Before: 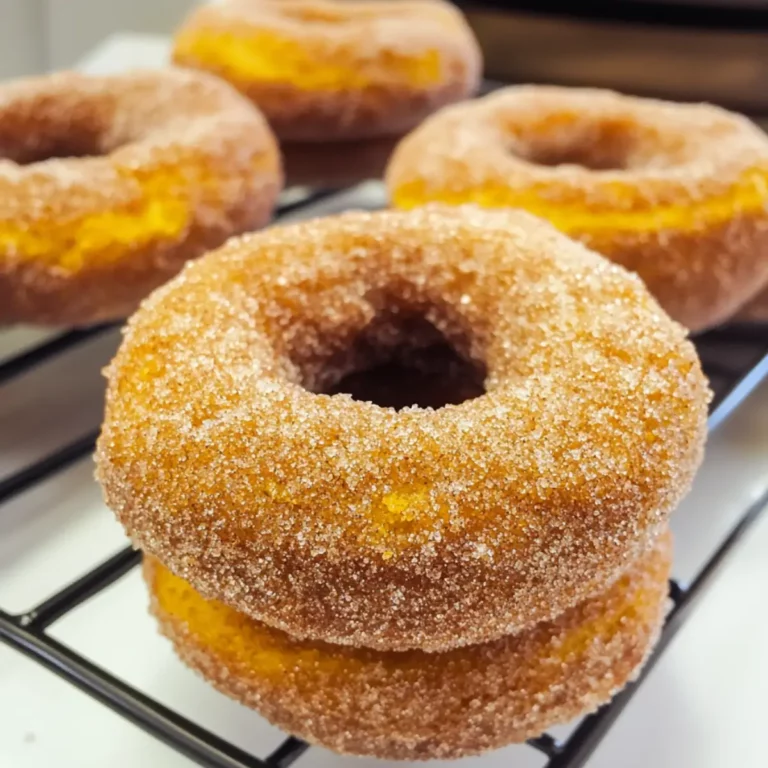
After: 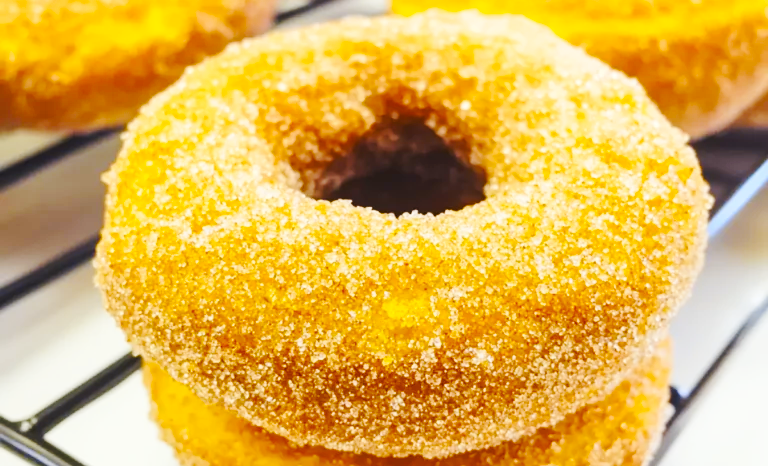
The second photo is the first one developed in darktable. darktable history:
crop and rotate: top 25.357%, bottom 13.942%
base curve: curves: ch0 [(0, 0.007) (0.028, 0.063) (0.121, 0.311) (0.46, 0.743) (0.859, 0.957) (1, 1)], preserve colors none
color contrast: green-magenta contrast 1.12, blue-yellow contrast 1.95, unbound 0
